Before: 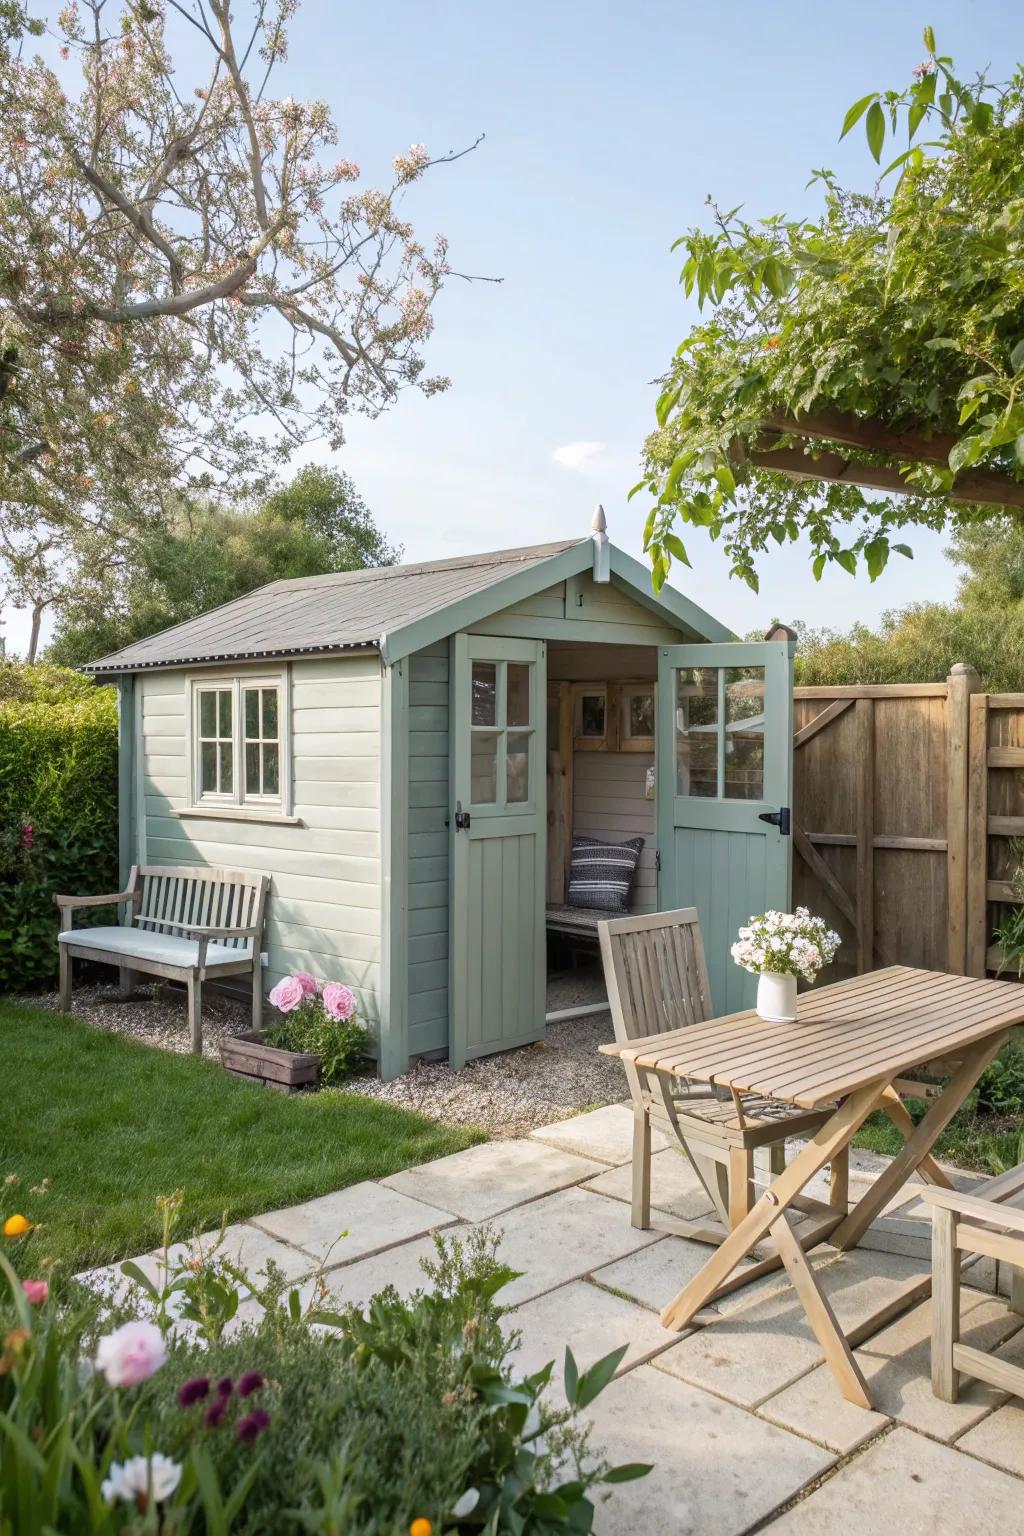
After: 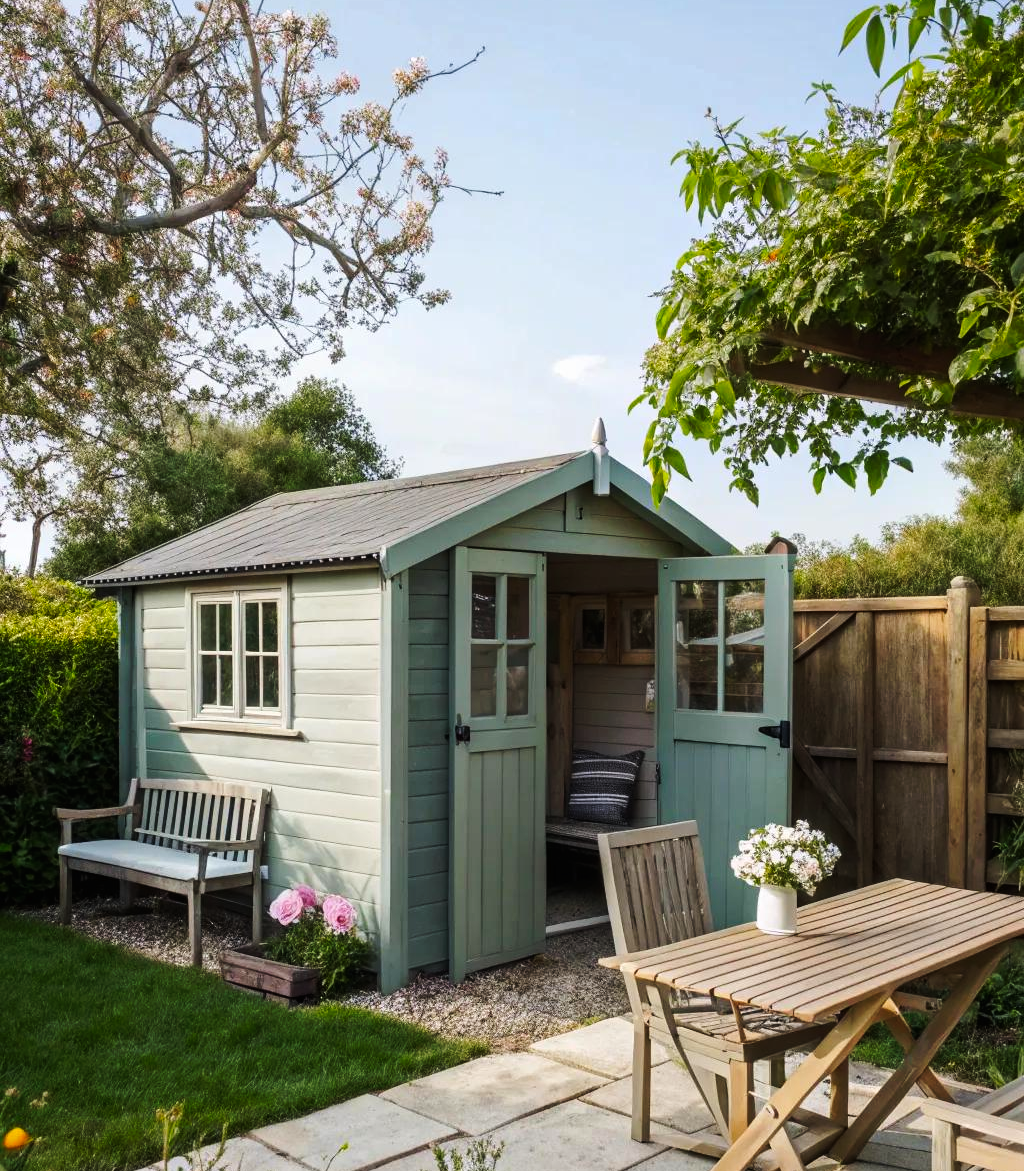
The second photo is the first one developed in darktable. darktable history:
crop: top 5.715%, bottom 18.038%
tone curve: curves: ch0 [(0, 0) (0.003, 0.006) (0.011, 0.007) (0.025, 0.01) (0.044, 0.015) (0.069, 0.023) (0.1, 0.031) (0.136, 0.045) (0.177, 0.066) (0.224, 0.098) (0.277, 0.139) (0.335, 0.194) (0.399, 0.254) (0.468, 0.346) (0.543, 0.45) (0.623, 0.56) (0.709, 0.667) (0.801, 0.78) (0.898, 0.891) (1, 1)], preserve colors none
color calibration: illuminant same as pipeline (D50), adaptation XYZ, x 0.346, y 0.359, temperature 5015.22 K
